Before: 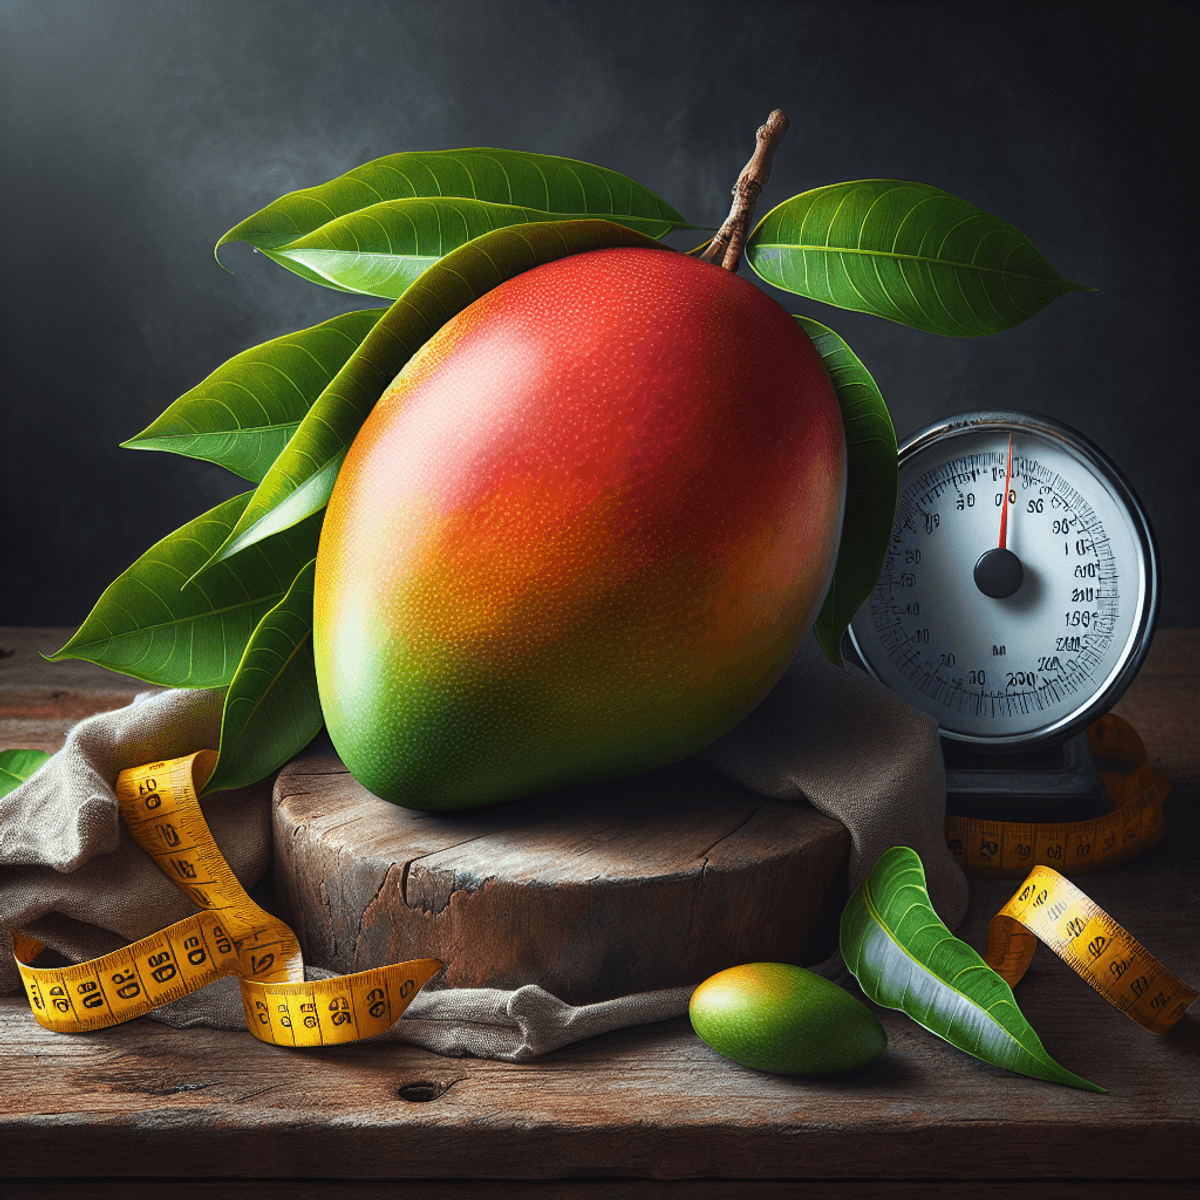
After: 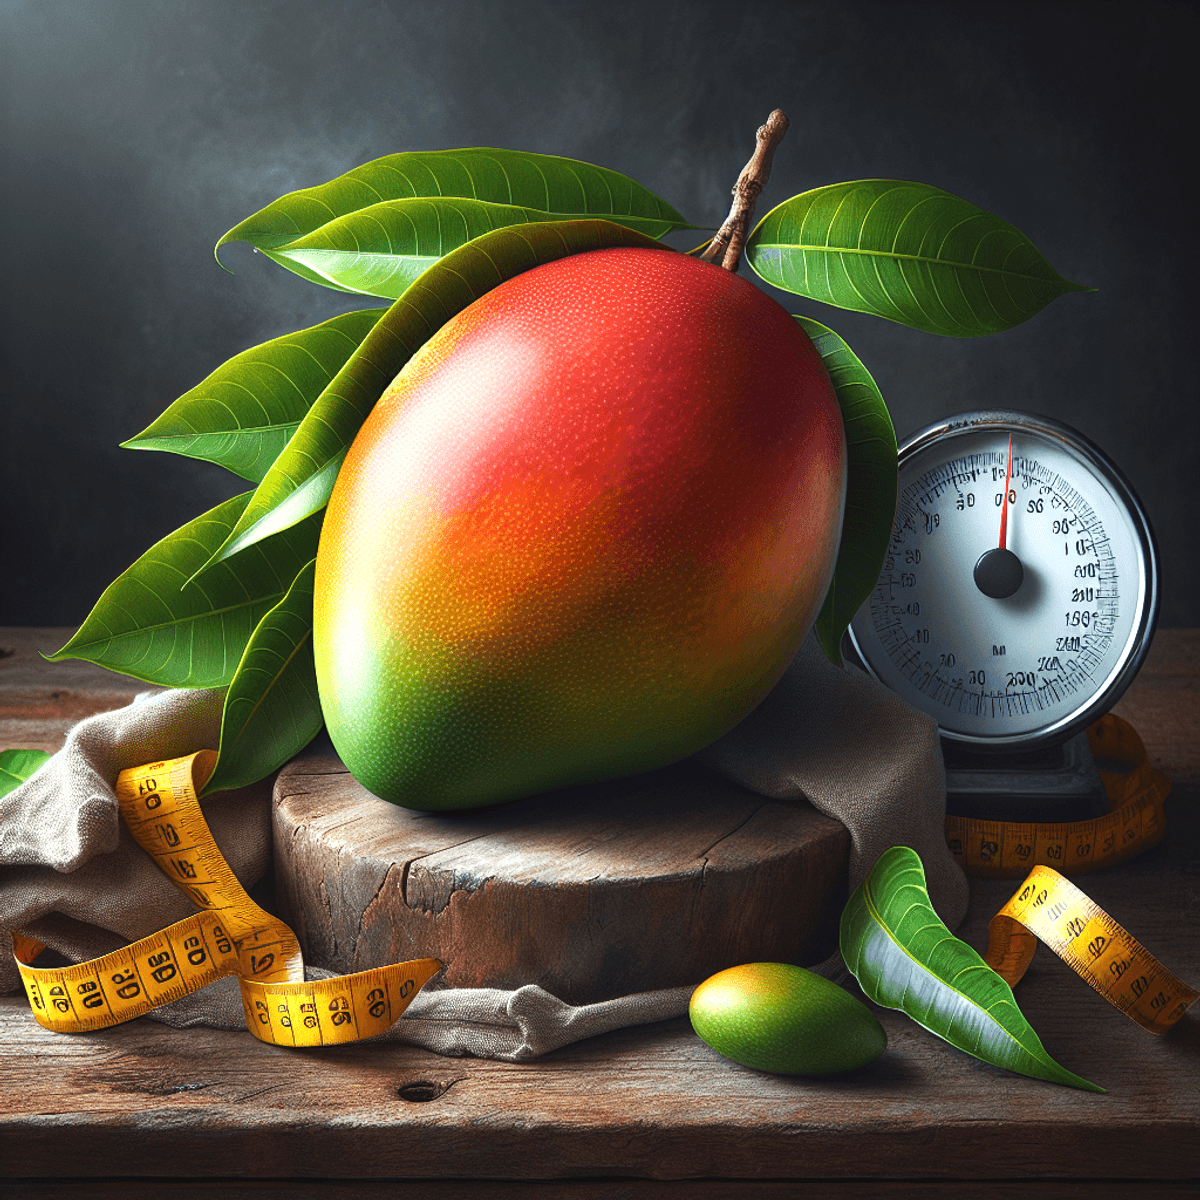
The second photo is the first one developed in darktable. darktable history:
white balance: emerald 1
exposure: exposure 0.376 EV, compensate highlight preservation false
